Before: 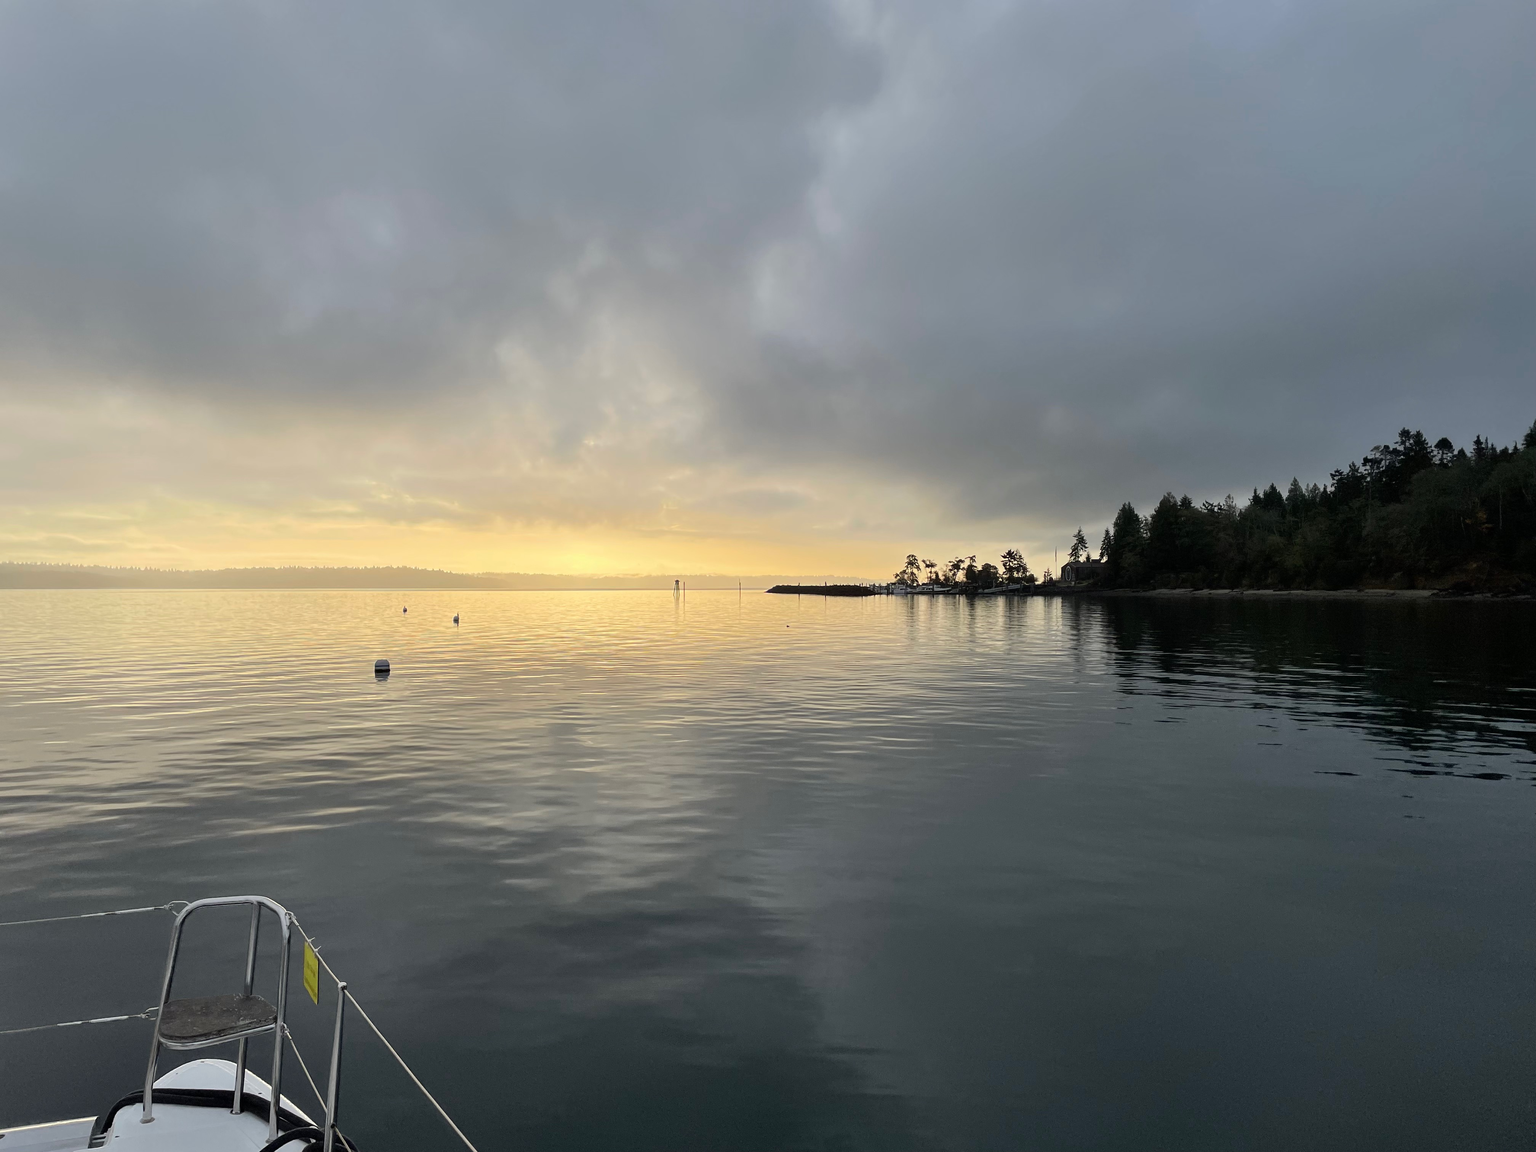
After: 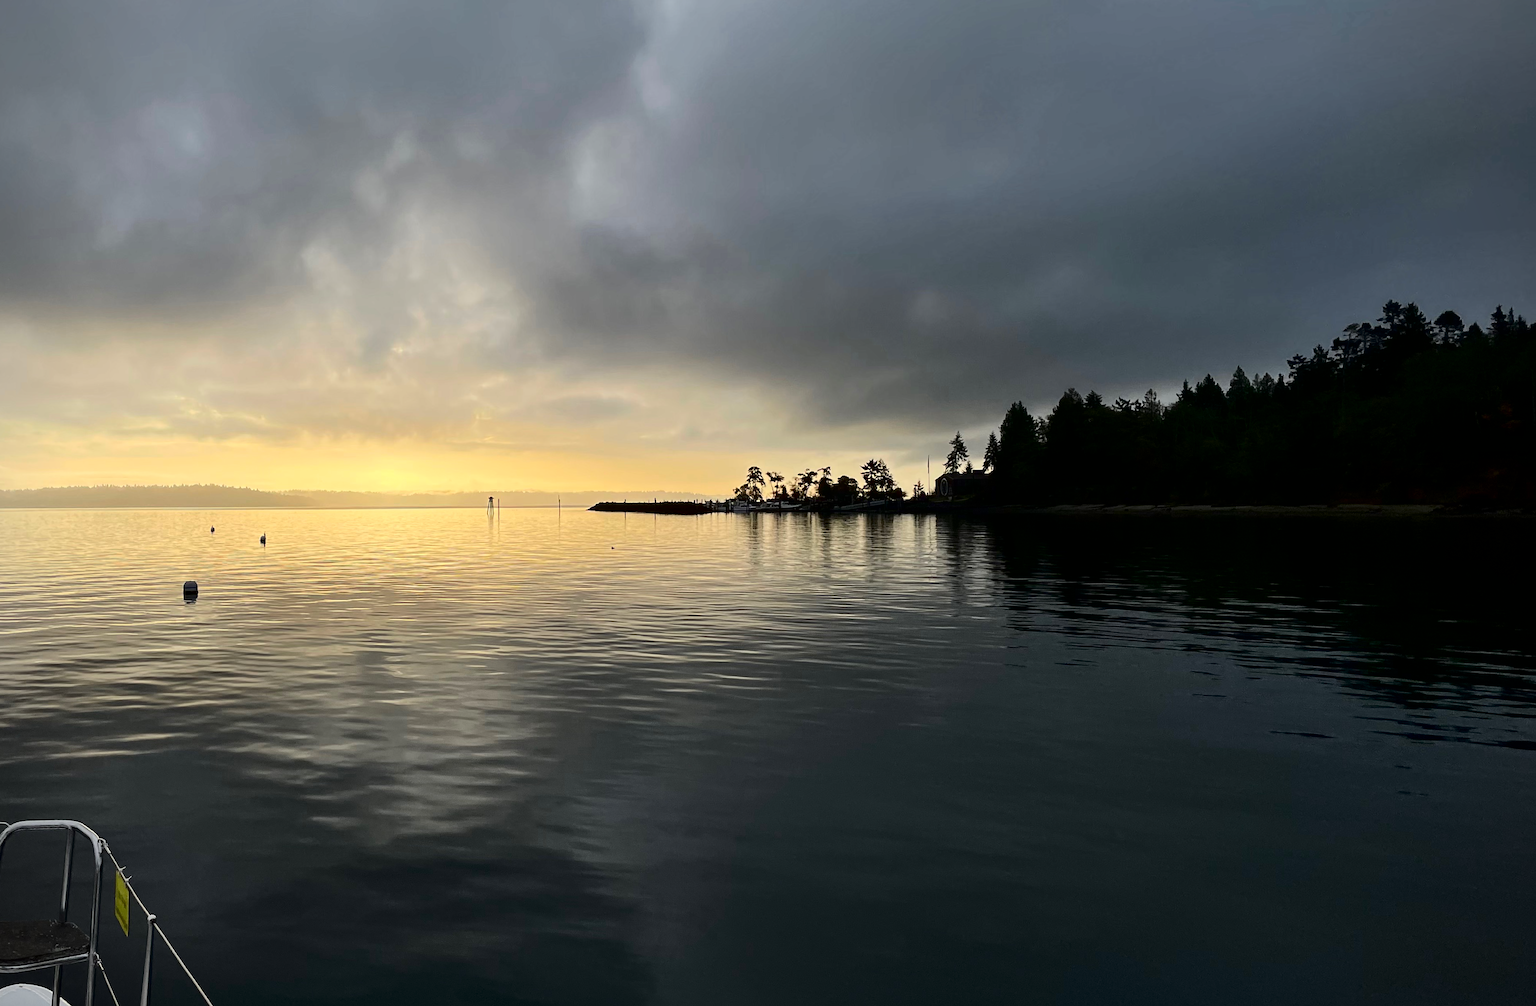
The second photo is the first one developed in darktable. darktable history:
rotate and perspective: rotation 1.69°, lens shift (vertical) -0.023, lens shift (horizontal) -0.291, crop left 0.025, crop right 0.988, crop top 0.092, crop bottom 0.842
vignetting: fall-off start 91.19%
contrast brightness saturation: contrast 0.24, brightness -0.24, saturation 0.14
crop and rotate: angle 1.96°, left 5.673%, top 5.673%
